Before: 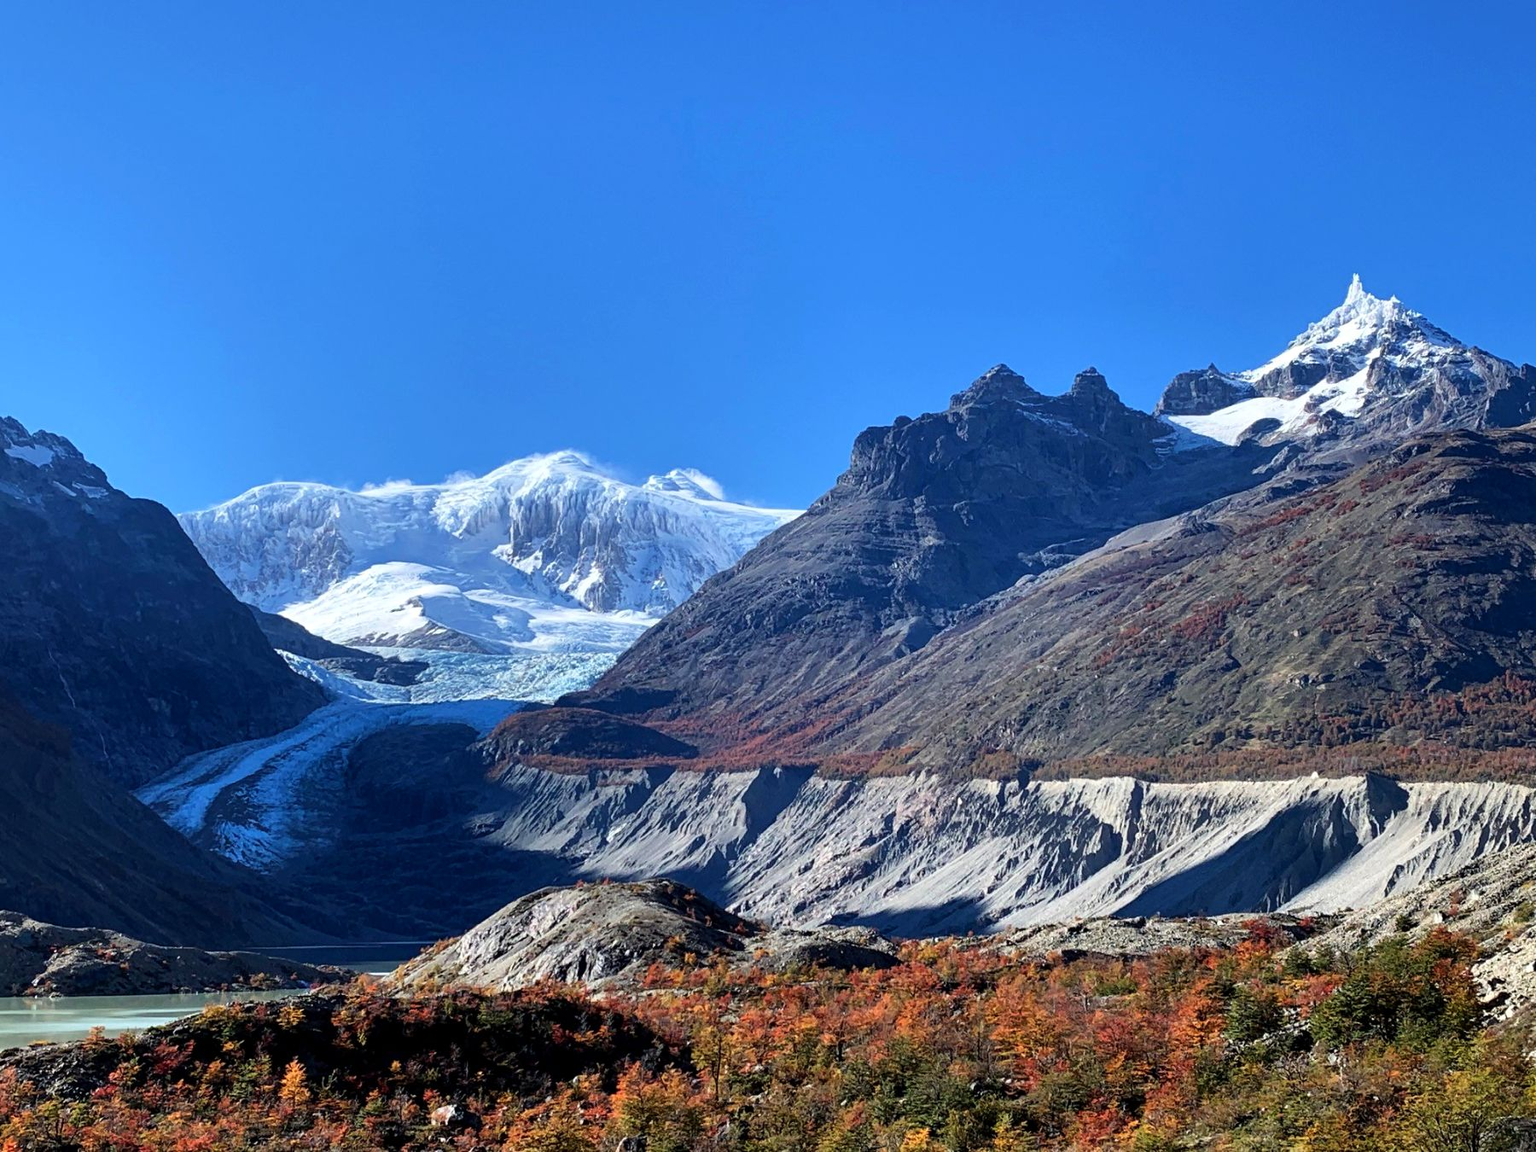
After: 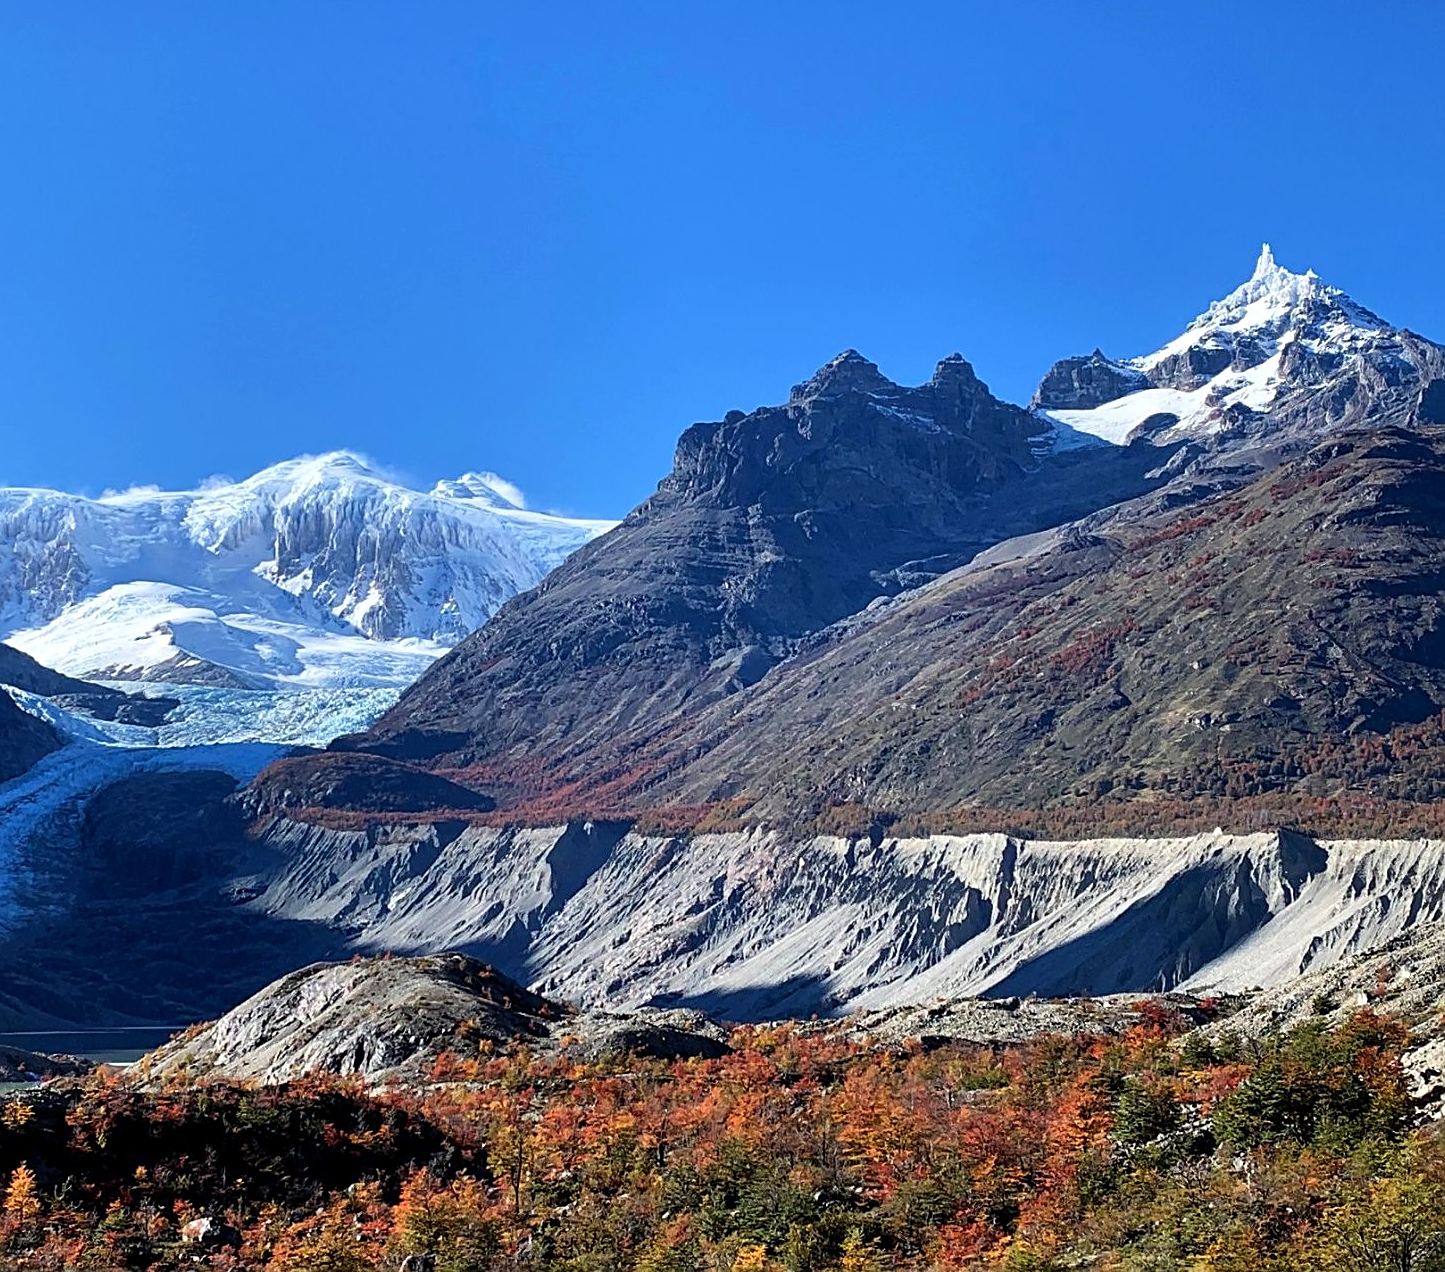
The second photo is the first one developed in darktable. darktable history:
sharpen: on, module defaults
crop and rotate: left 17.959%, top 5.771%, right 1.742%
